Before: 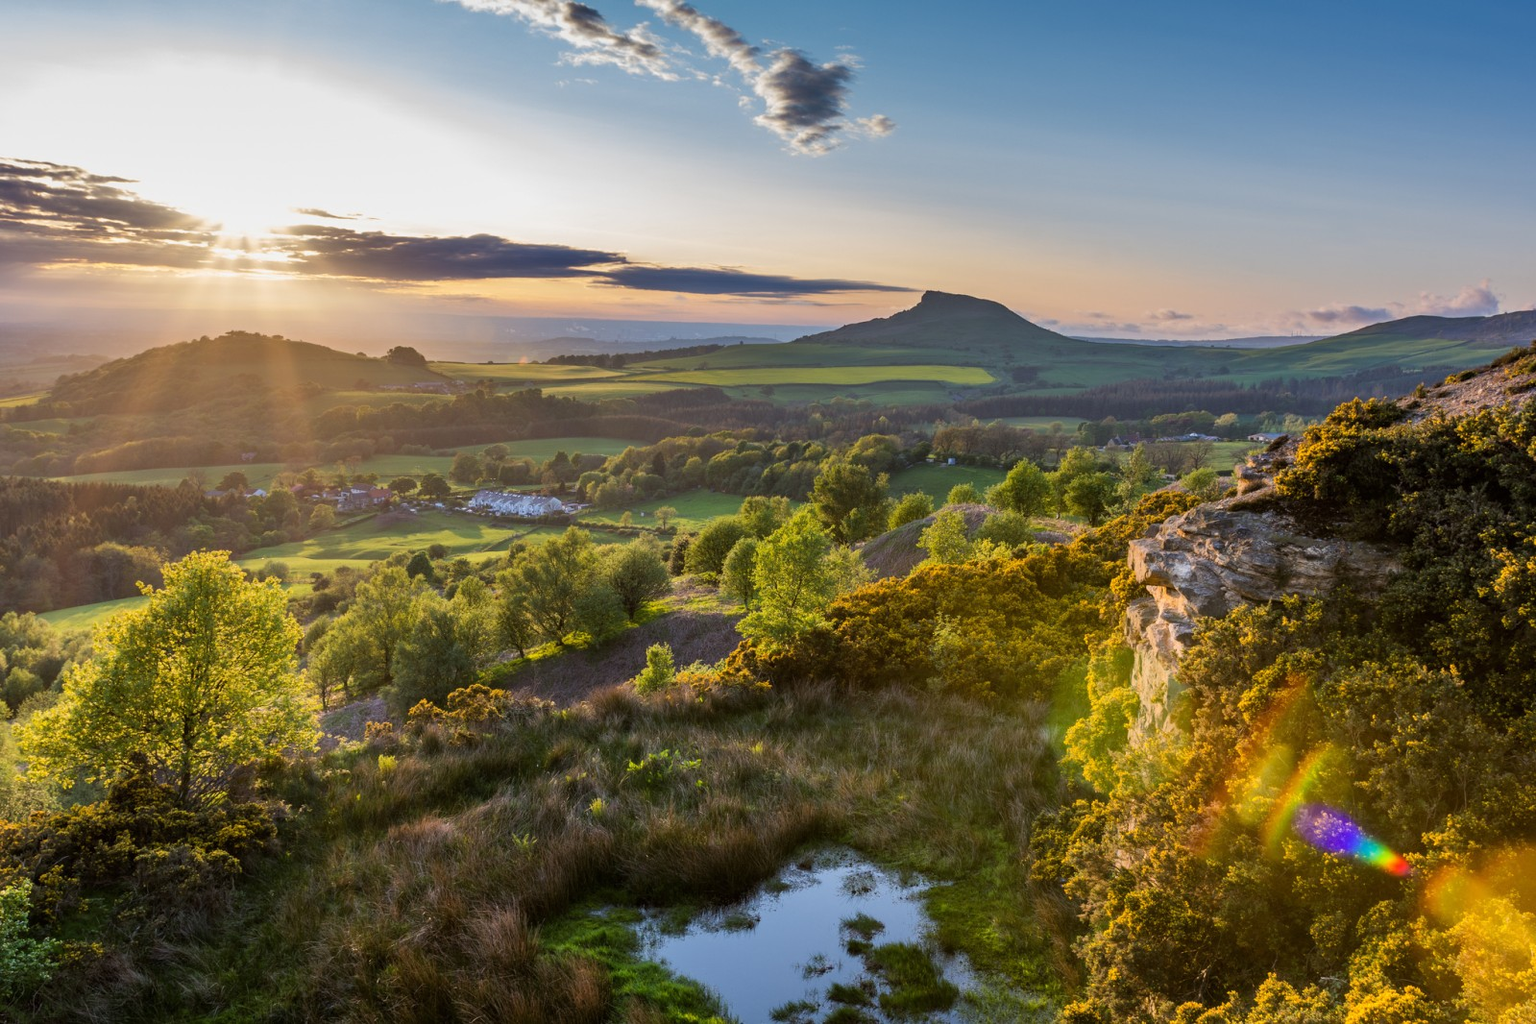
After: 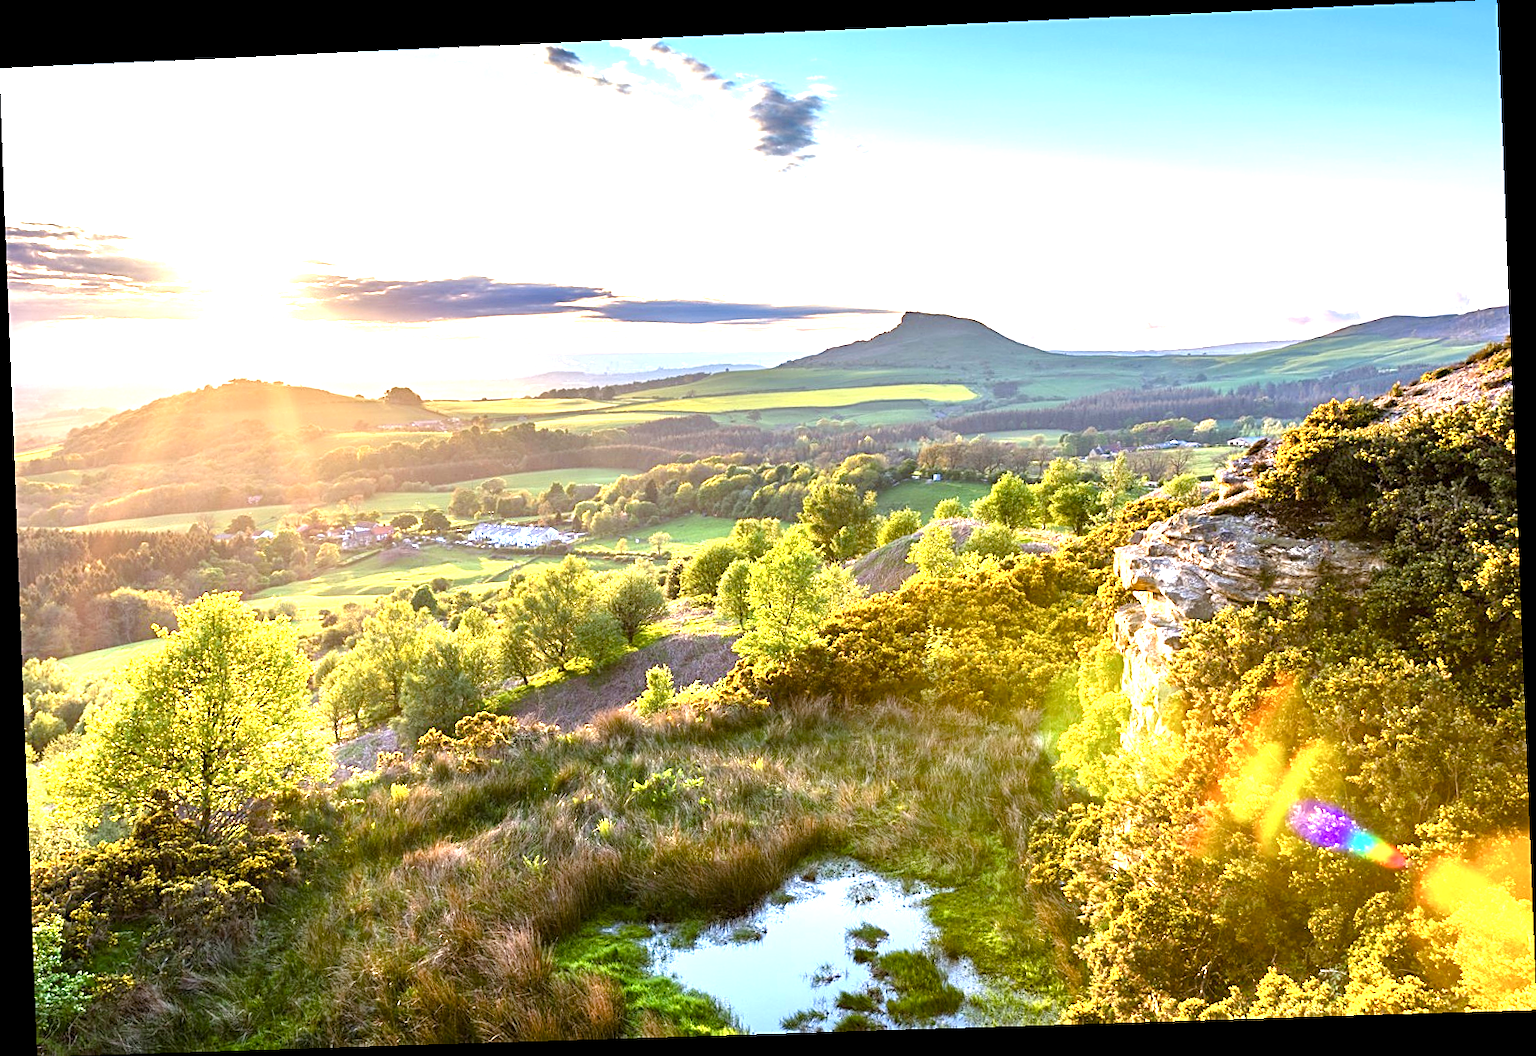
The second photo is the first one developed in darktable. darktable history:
rotate and perspective: rotation -2.22°, lens shift (horizontal) -0.022, automatic cropping off
color balance rgb: perceptual saturation grading › global saturation 20%, perceptual saturation grading › highlights -25%, perceptual saturation grading › shadows 25%
sharpen: on, module defaults
exposure: exposure 2.003 EV, compensate highlight preservation false
